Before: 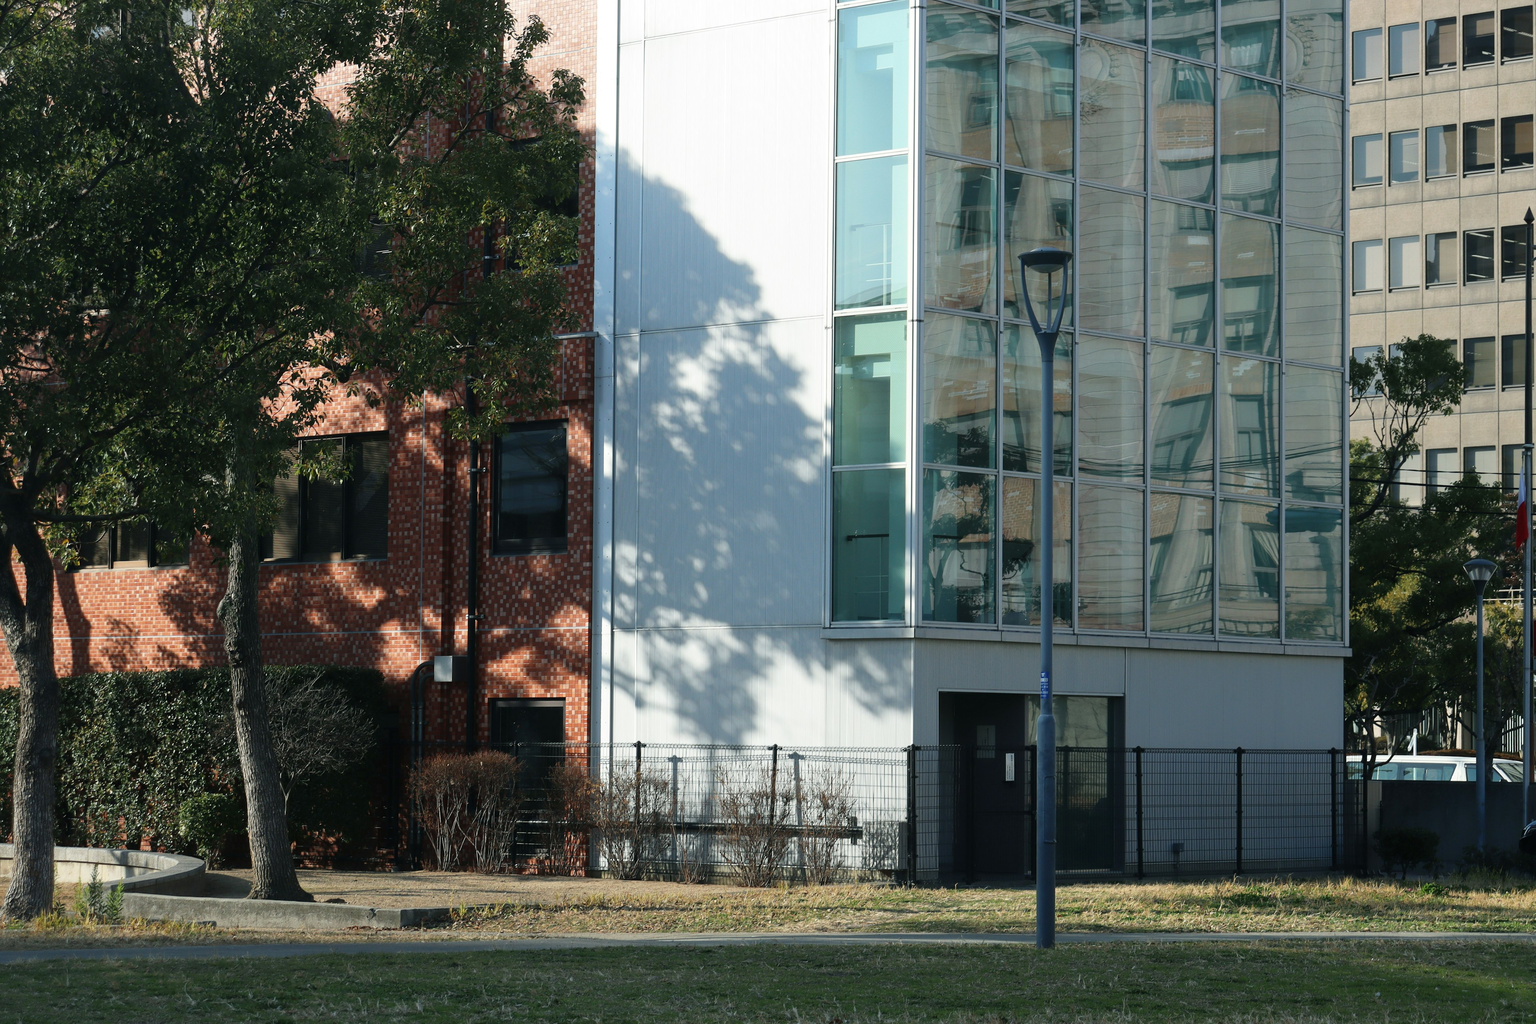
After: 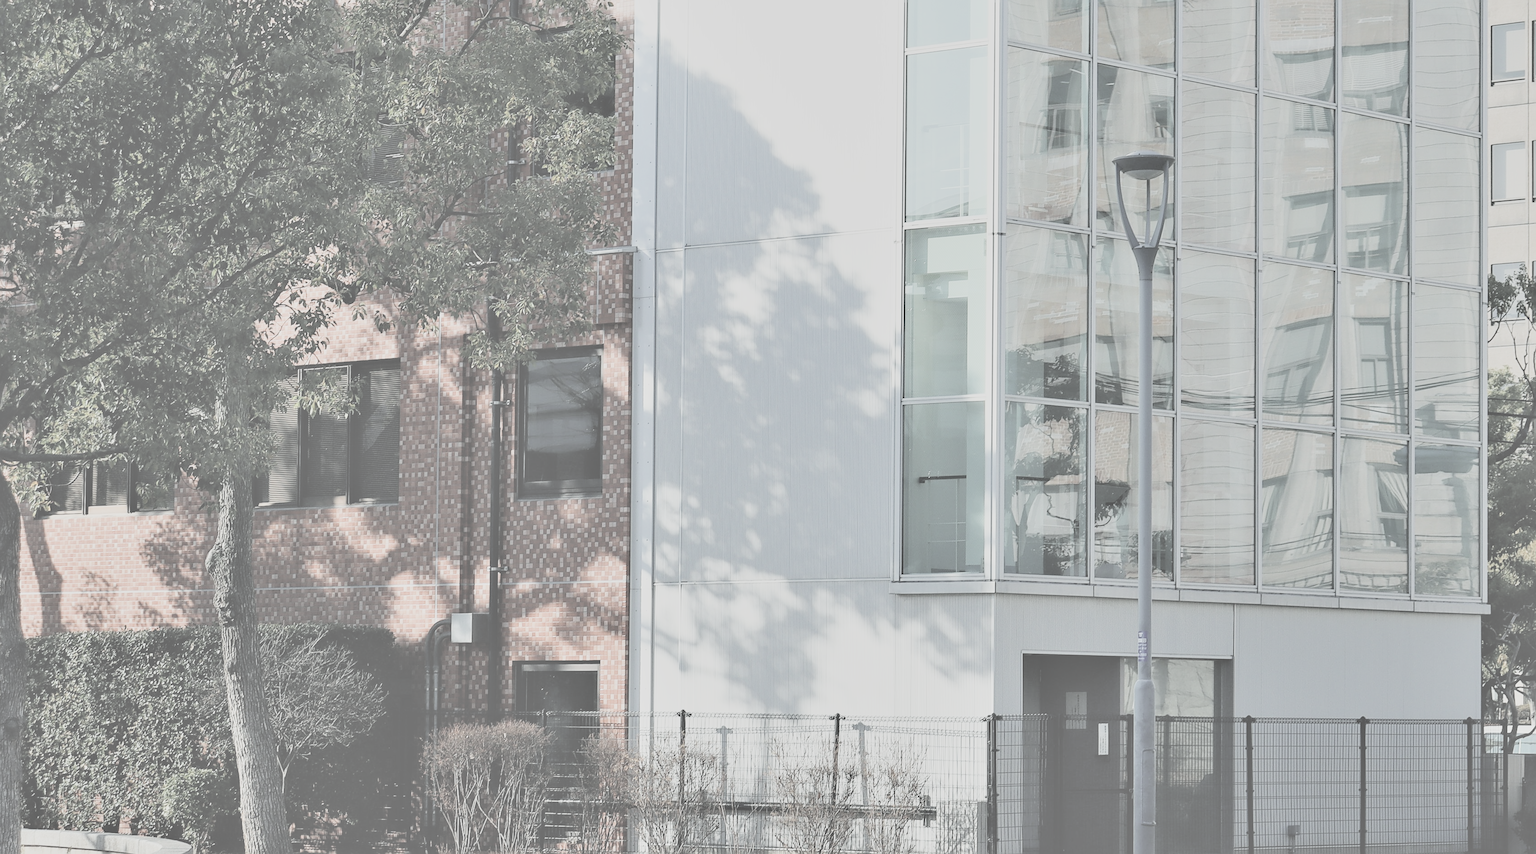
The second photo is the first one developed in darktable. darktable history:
crop and rotate: left 2.342%, top 11.207%, right 9.301%, bottom 15.035%
sharpen: on, module defaults
exposure: black level correction 0, exposure 1.368 EV, compensate highlight preservation false
filmic rgb: middle gray luminance 28.85%, black relative exposure -10.38 EV, white relative exposure 5.51 EV, threshold 2.98 EV, target black luminance 0%, hardness 3.97, latitude 2.78%, contrast 1.125, highlights saturation mix 4.37%, shadows ↔ highlights balance 15.44%, enable highlight reconstruction true
contrast brightness saturation: contrast -0.329, brightness 0.746, saturation -0.789
shadows and highlights: shadows 53.01, soften with gaussian
